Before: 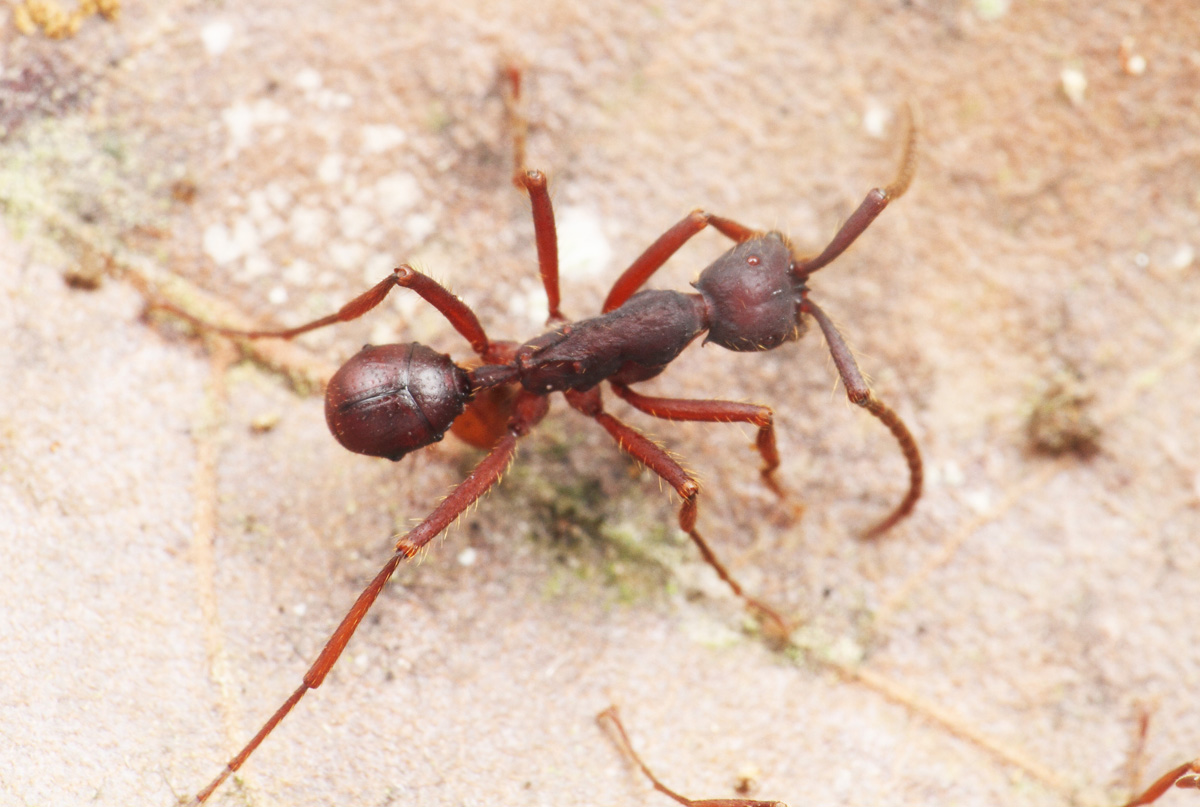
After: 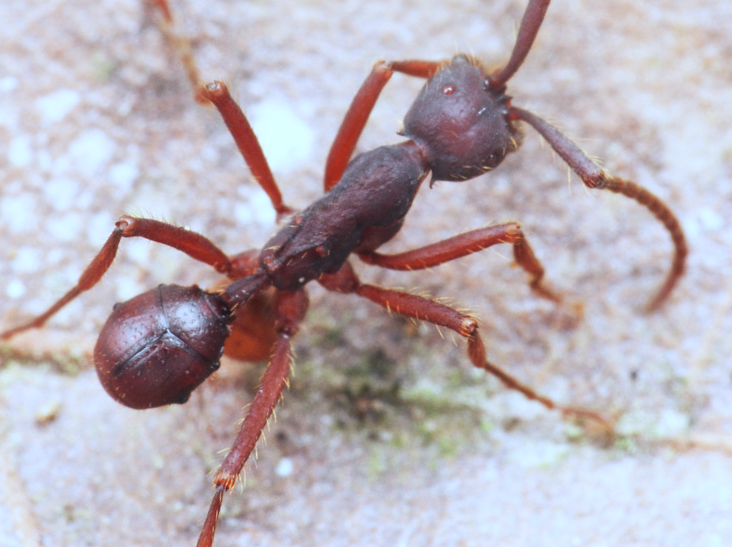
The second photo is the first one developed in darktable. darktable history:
crop and rotate: angle 20.52°, left 6.907%, right 4.076%, bottom 1.164%
color calibration: gray › normalize channels true, illuminant custom, x 0.389, y 0.387, temperature 3830.71 K, gamut compression 0.017
